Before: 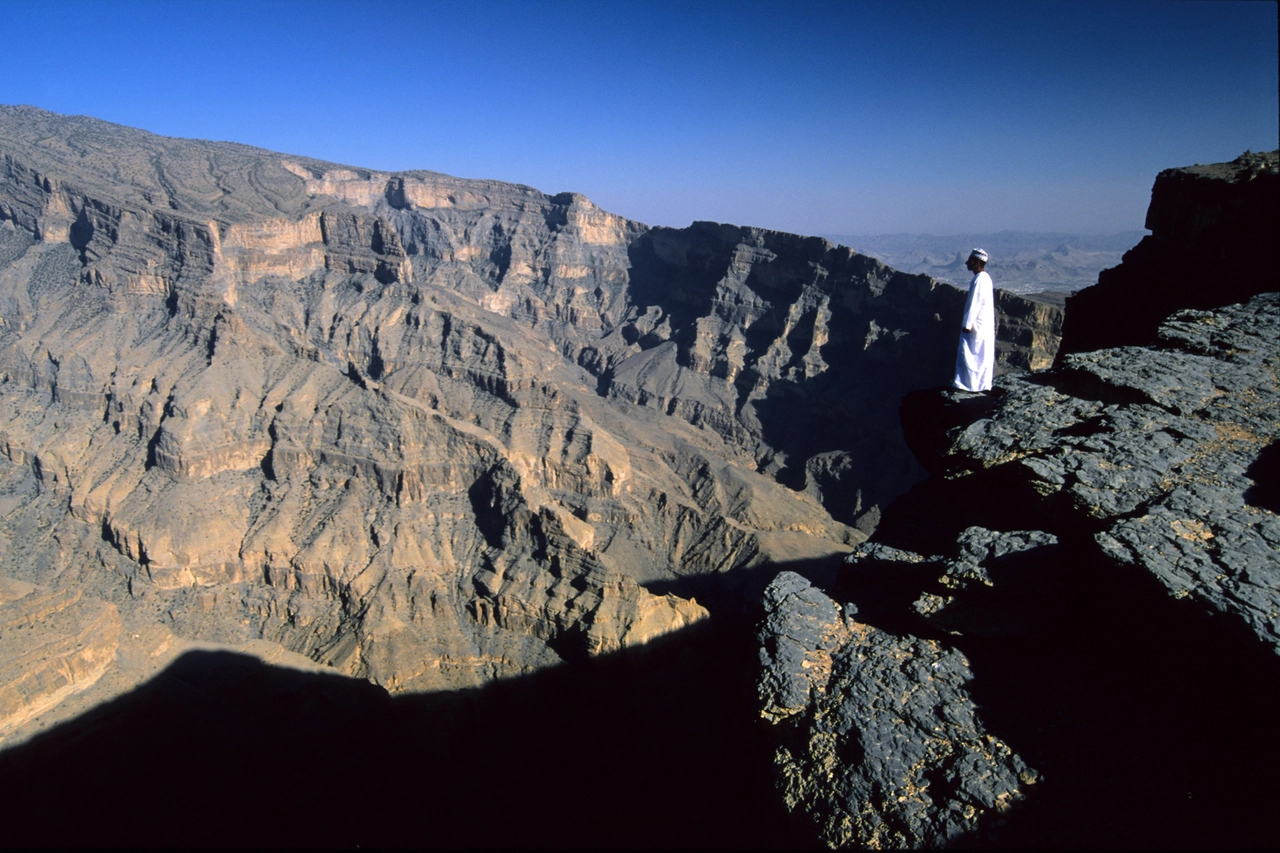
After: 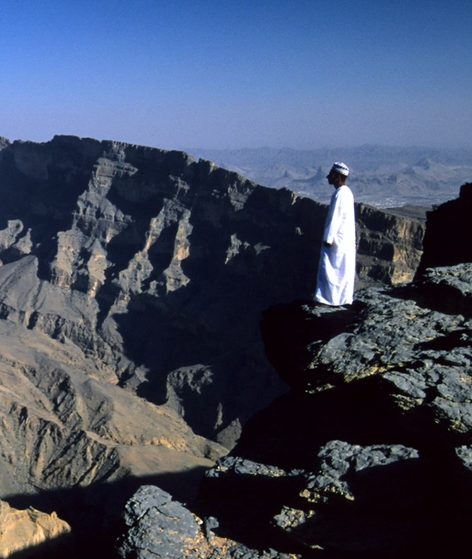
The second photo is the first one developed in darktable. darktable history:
local contrast: mode bilateral grid, contrast 20, coarseness 50, detail 120%, midtone range 0.2
white balance: red 0.988, blue 1.017
crop and rotate: left 49.936%, top 10.094%, right 13.136%, bottom 24.256%
